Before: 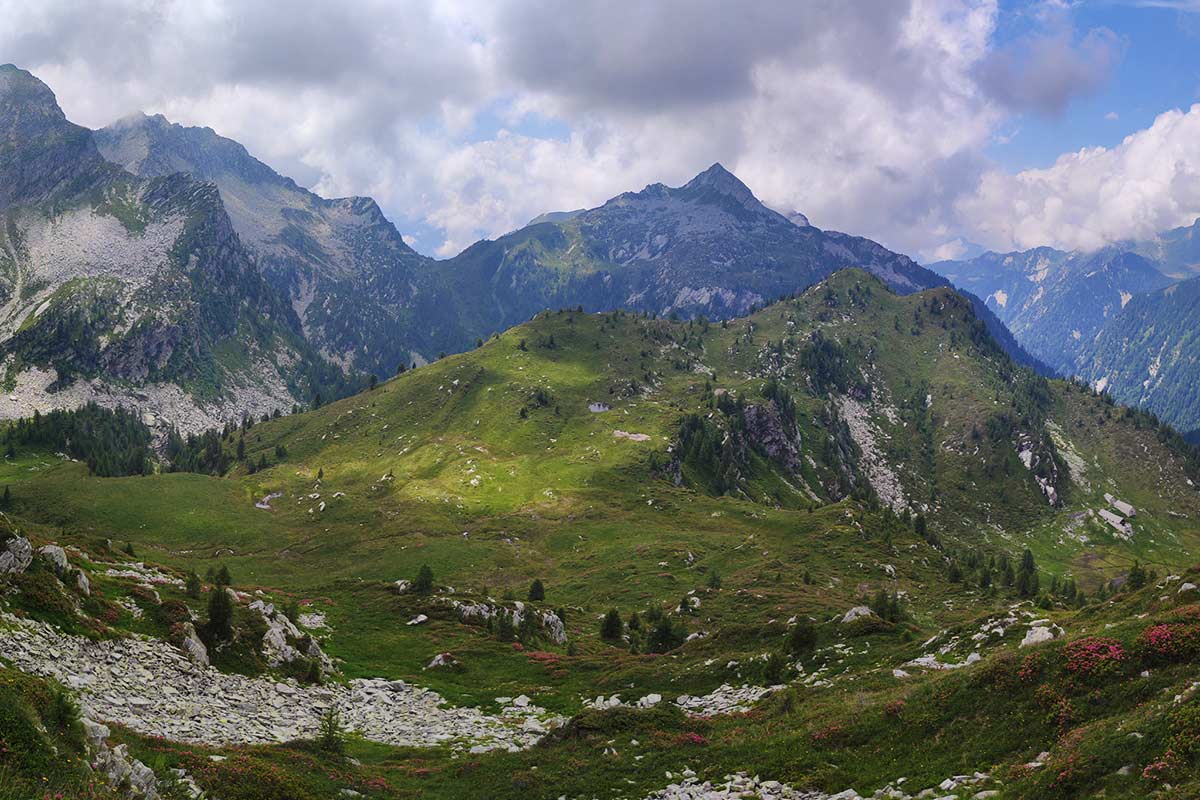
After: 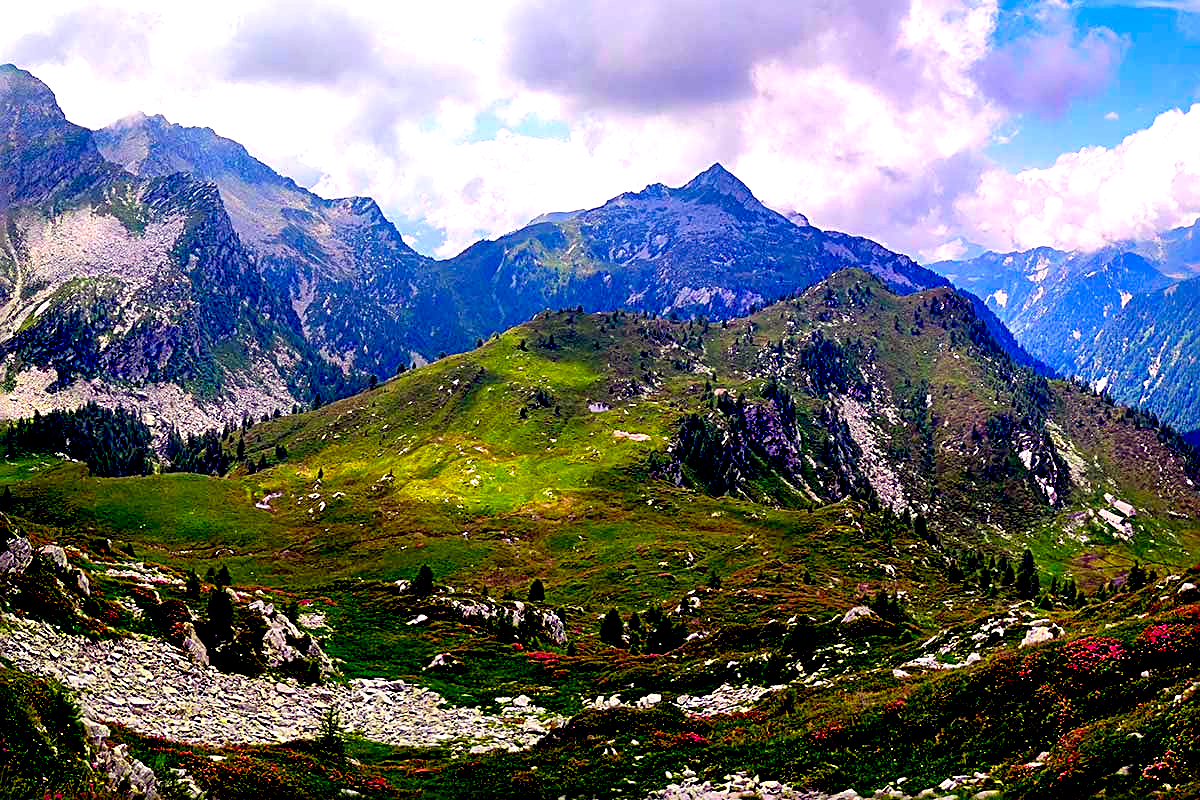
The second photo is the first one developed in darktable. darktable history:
sharpen: radius 2.584, amount 0.688
color balance: lift [1.001, 0.997, 0.99, 1.01], gamma [1.007, 1, 0.975, 1.025], gain [1, 1.065, 1.052, 0.935], contrast 13.25%
color contrast: green-magenta contrast 1.69, blue-yellow contrast 1.49
exposure: black level correction 0.04, exposure 0.5 EV, compensate highlight preservation false
